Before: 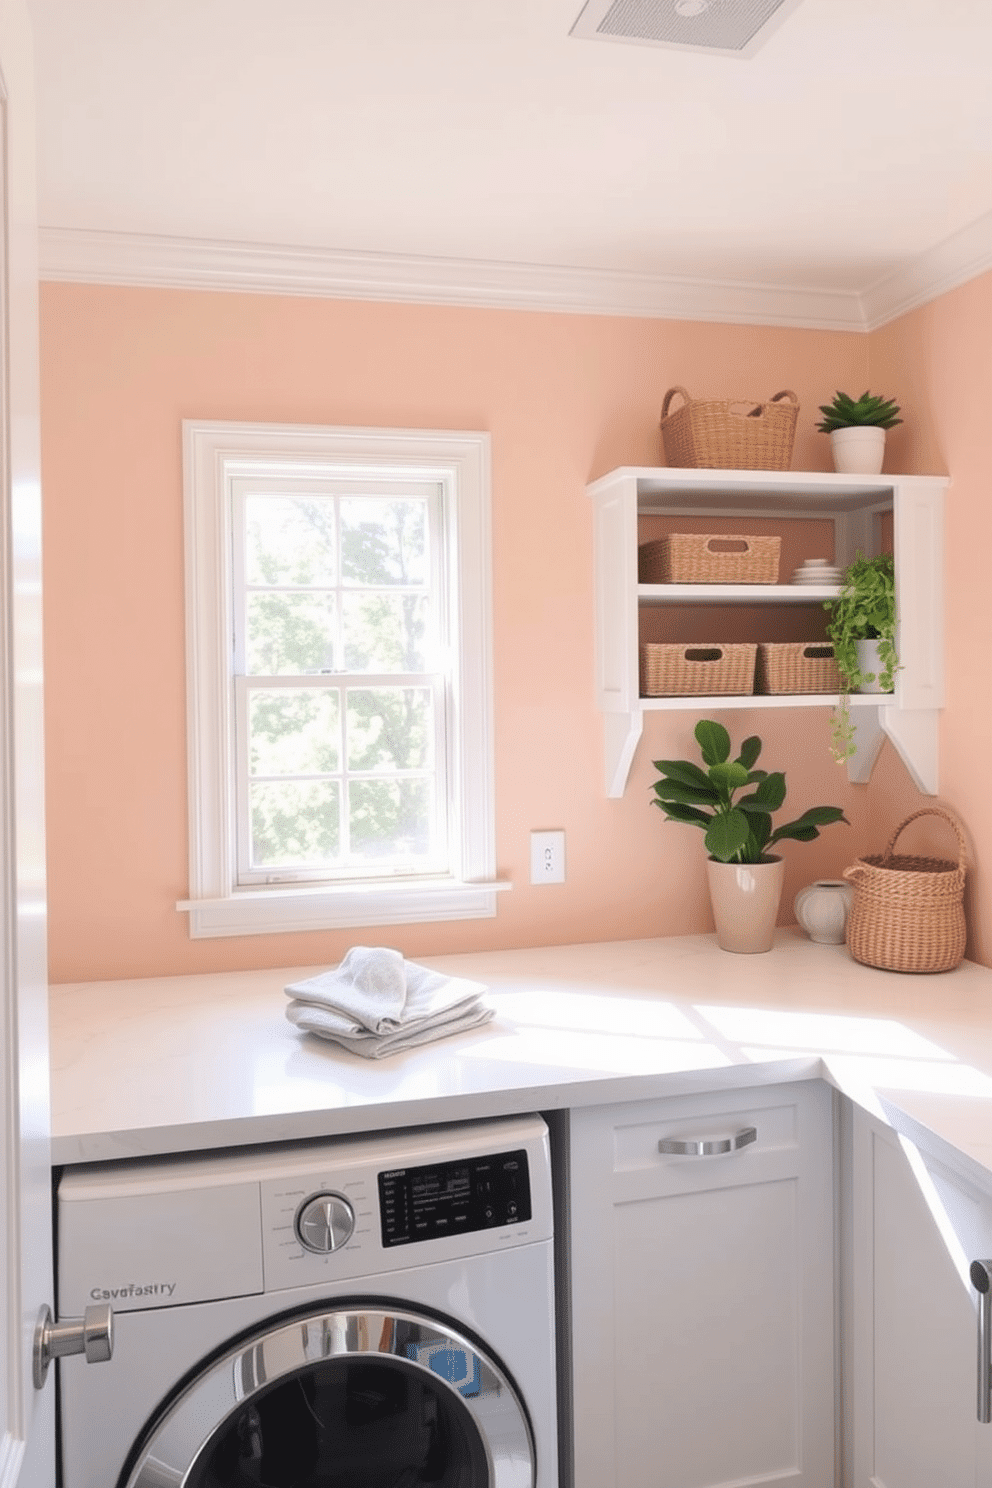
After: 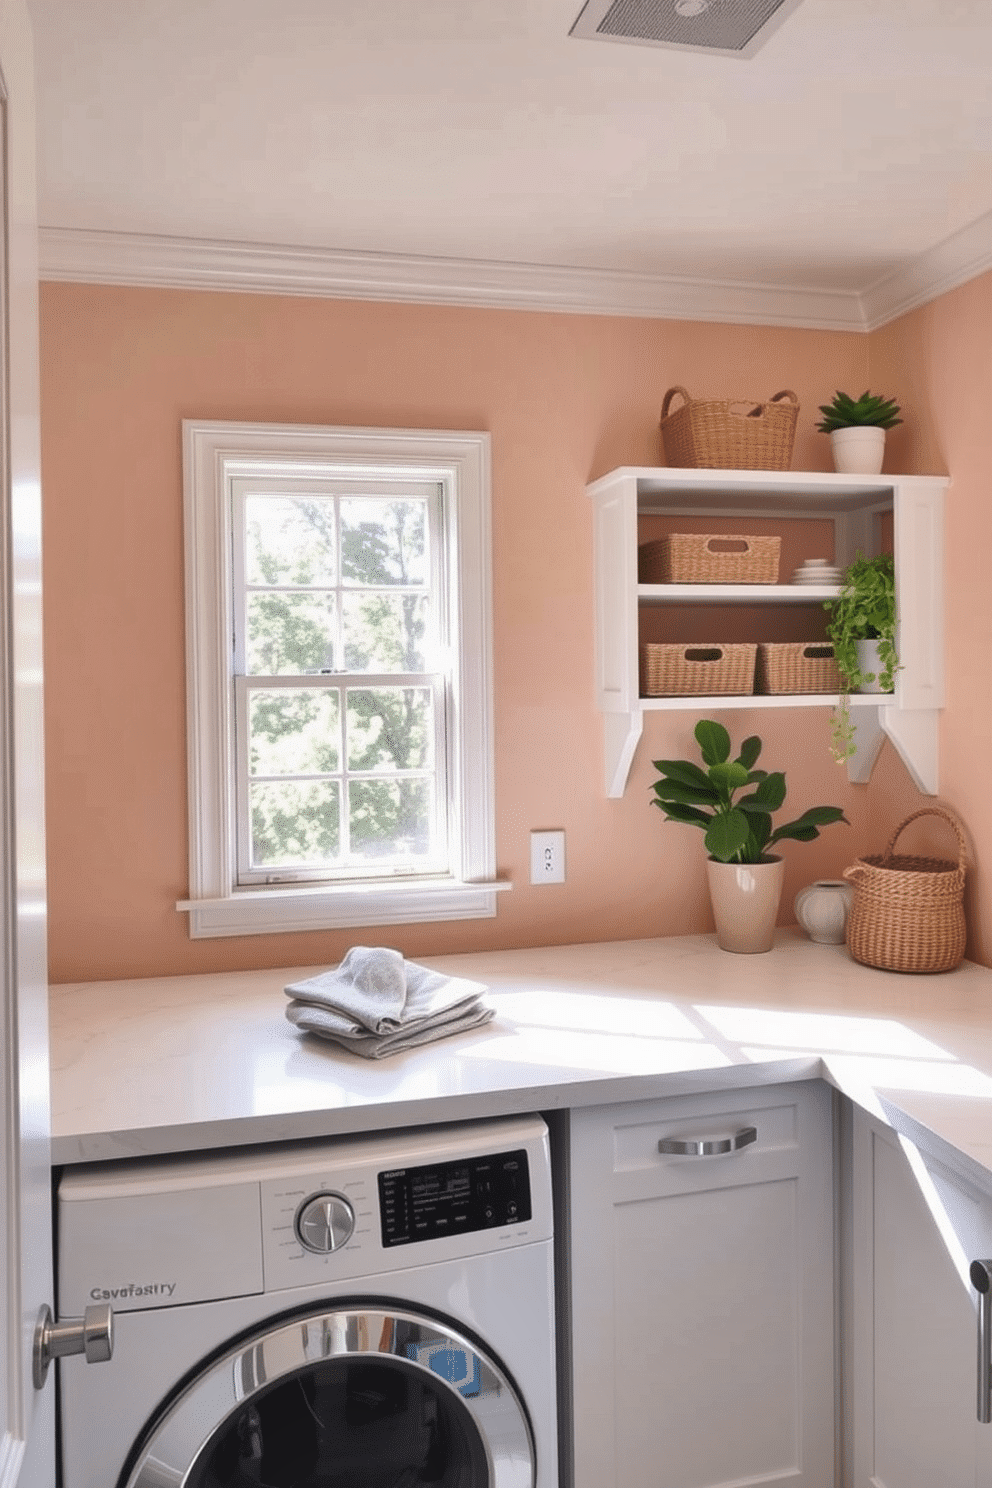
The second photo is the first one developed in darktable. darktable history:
shadows and highlights: radius 100.21, shadows 50.5, highlights -64.16, soften with gaussian
